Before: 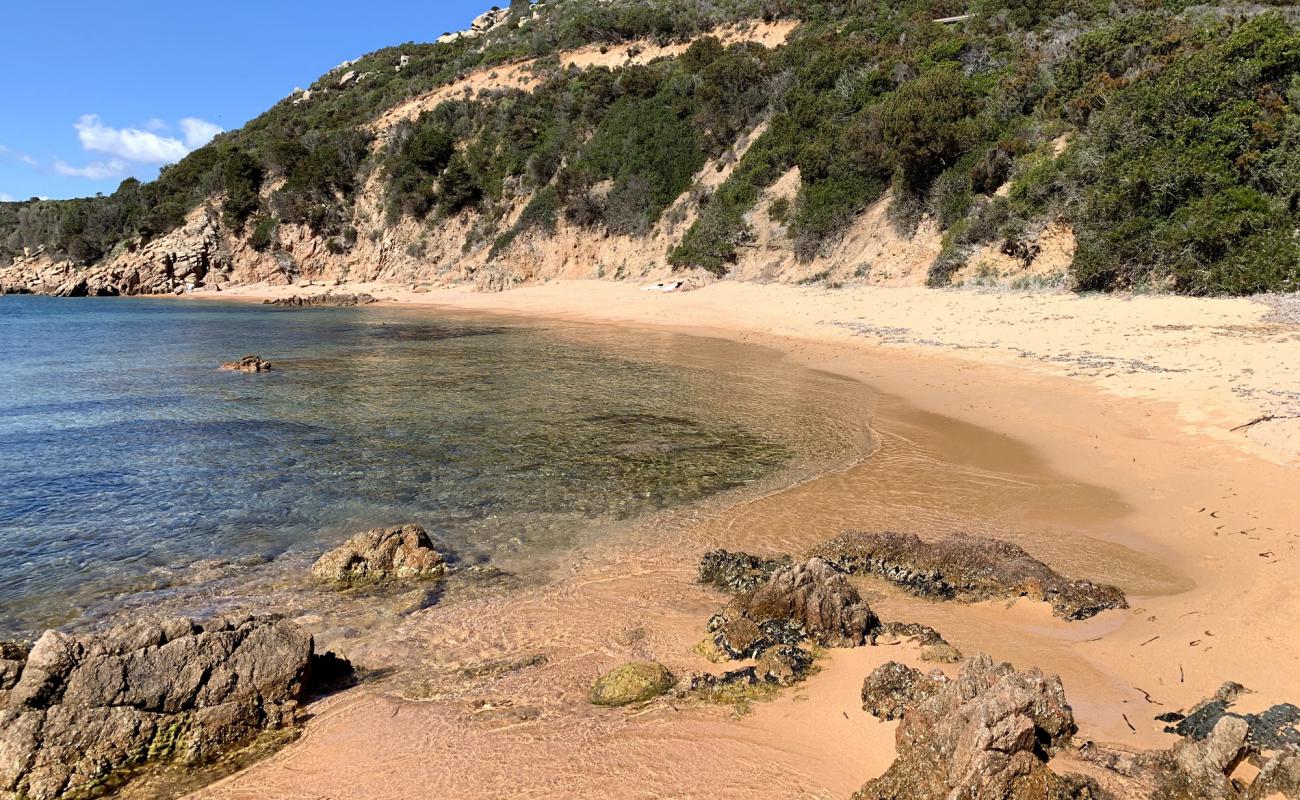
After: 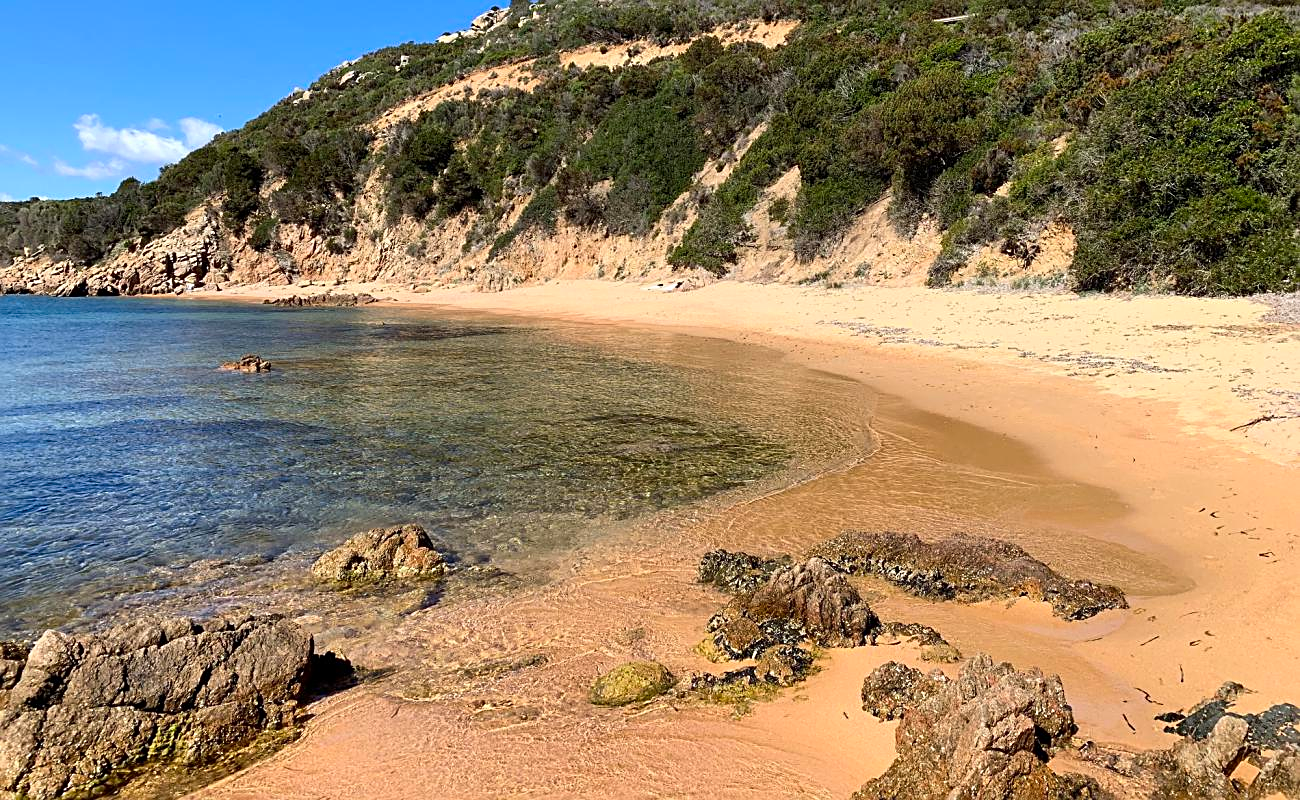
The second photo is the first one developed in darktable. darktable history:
sharpen: on, module defaults
contrast brightness saturation: contrast 0.09, saturation 0.28
